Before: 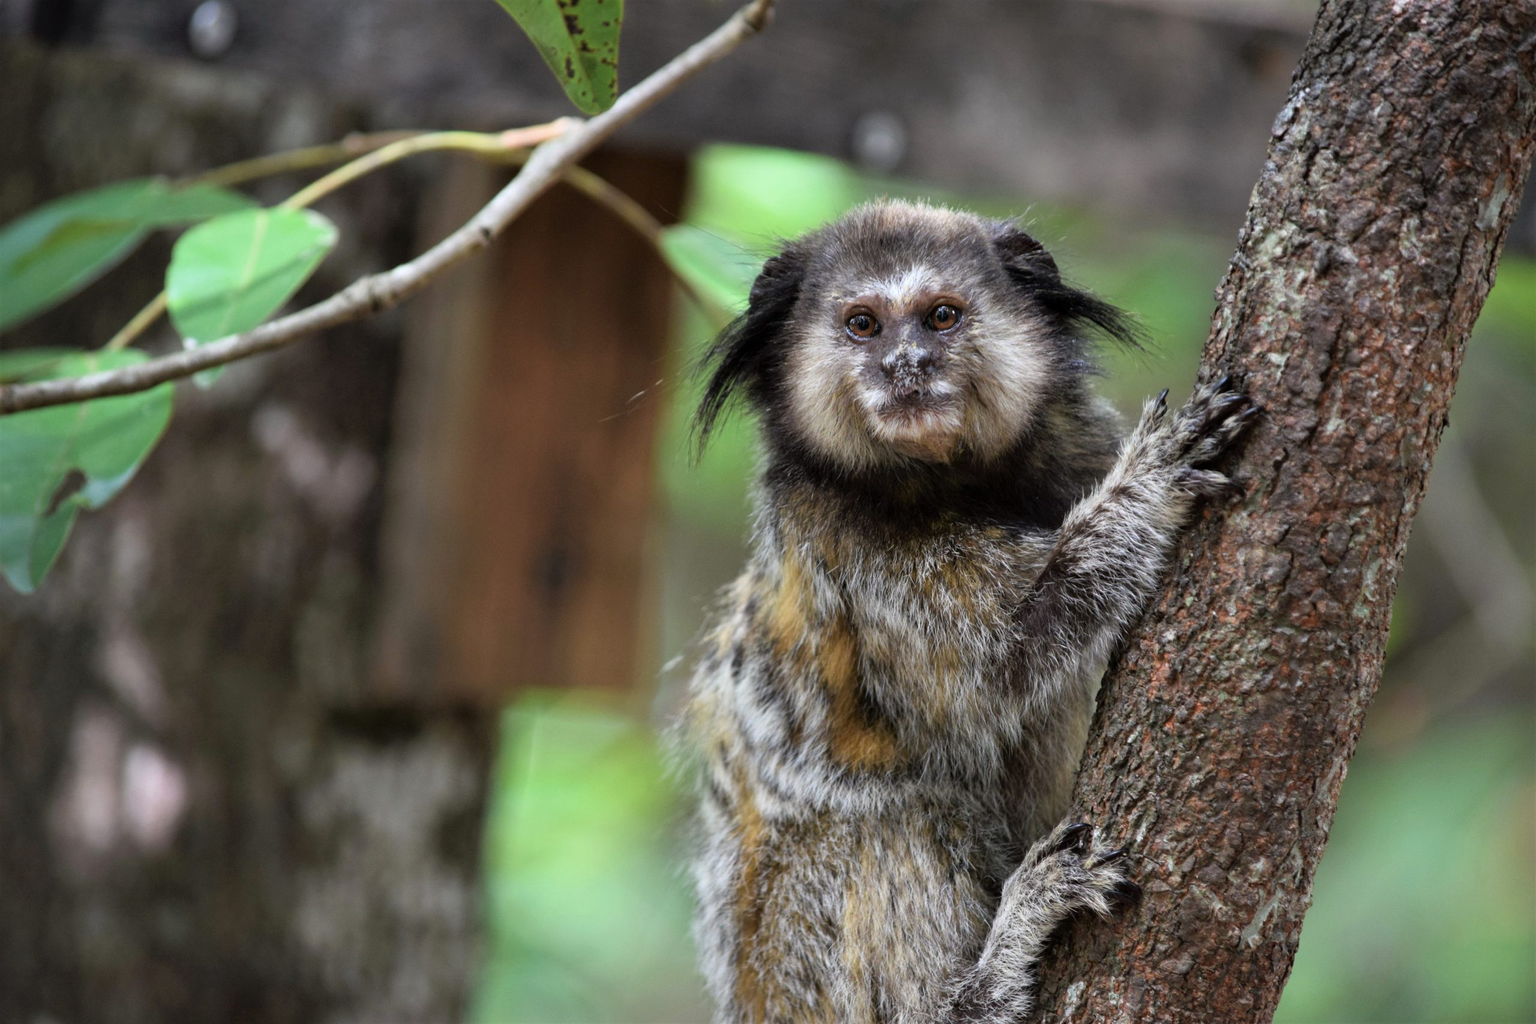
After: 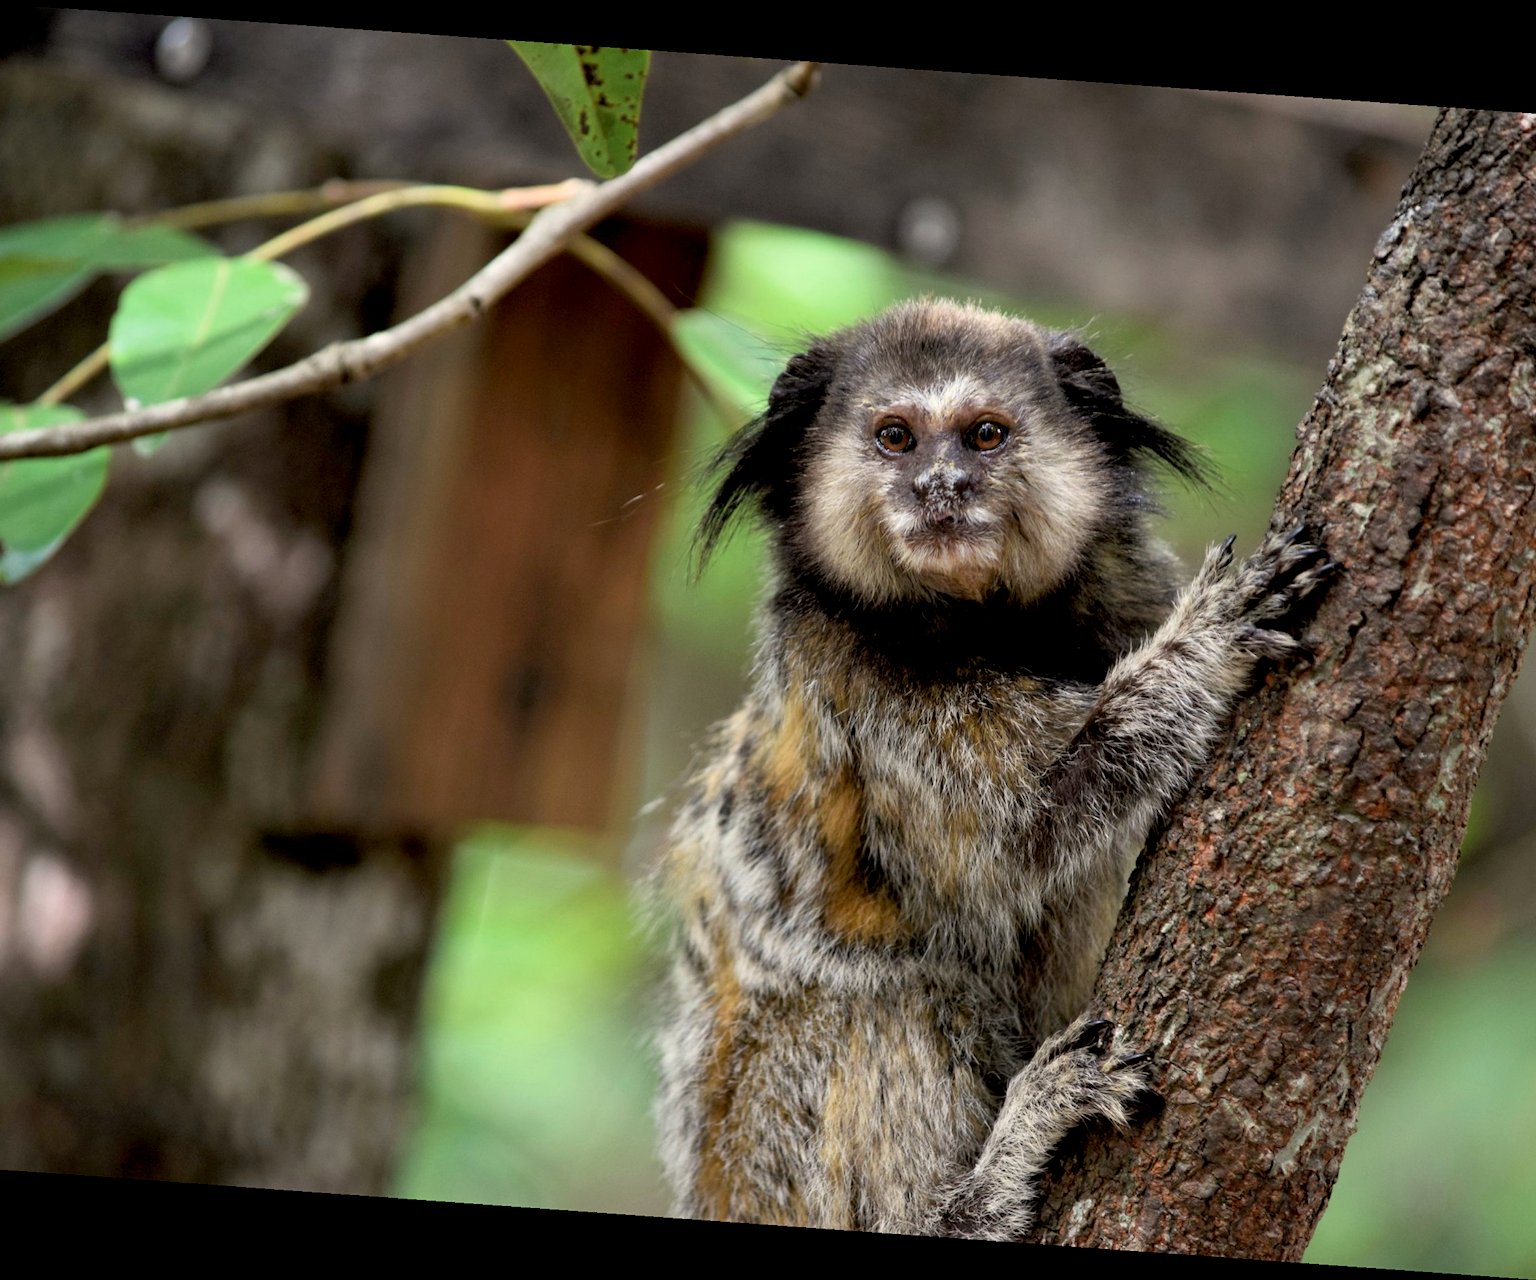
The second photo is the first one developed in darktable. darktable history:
exposure: black level correction 0.011, compensate highlight preservation false
white balance: red 1.045, blue 0.932
crop: left 7.598%, right 7.873%
rotate and perspective: rotation 4.1°, automatic cropping off
